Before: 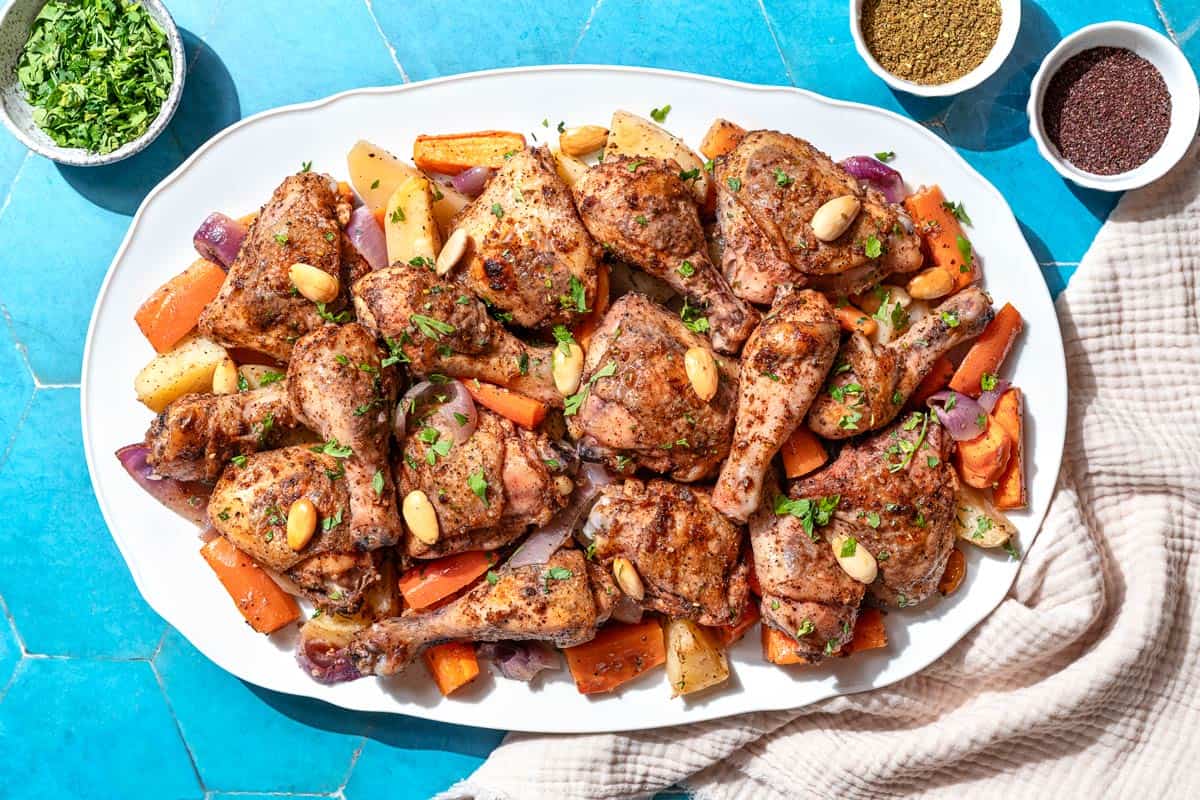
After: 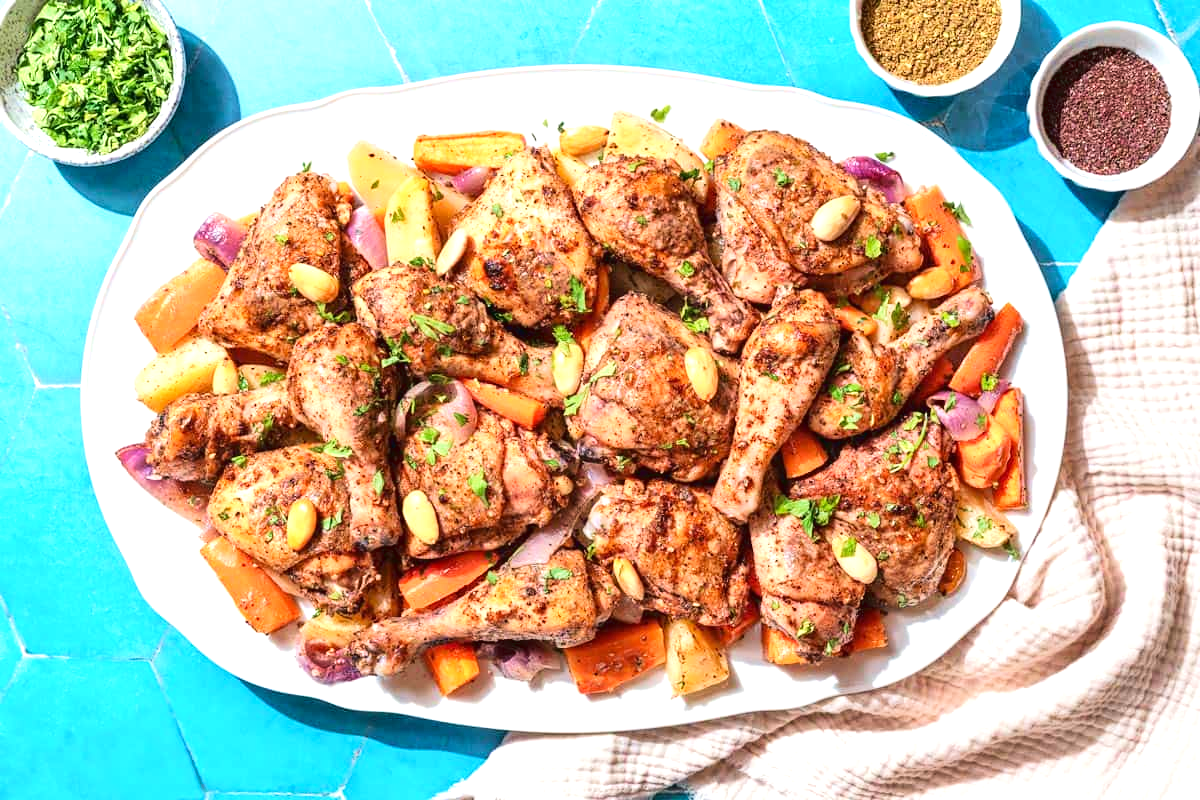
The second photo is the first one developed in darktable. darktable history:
tone curve: curves: ch0 [(0, 0.025) (0.15, 0.143) (0.452, 0.486) (0.751, 0.788) (1, 0.961)]; ch1 [(0, 0) (0.43, 0.408) (0.476, 0.469) (0.497, 0.494) (0.546, 0.571) (0.566, 0.607) (0.62, 0.657) (1, 1)]; ch2 [(0, 0) (0.386, 0.397) (0.505, 0.498) (0.547, 0.546) (0.579, 0.58) (1, 1)], color space Lab, linked channels, preserve colors none
exposure: exposure 0.69 EV, compensate highlight preservation false
velvia: on, module defaults
